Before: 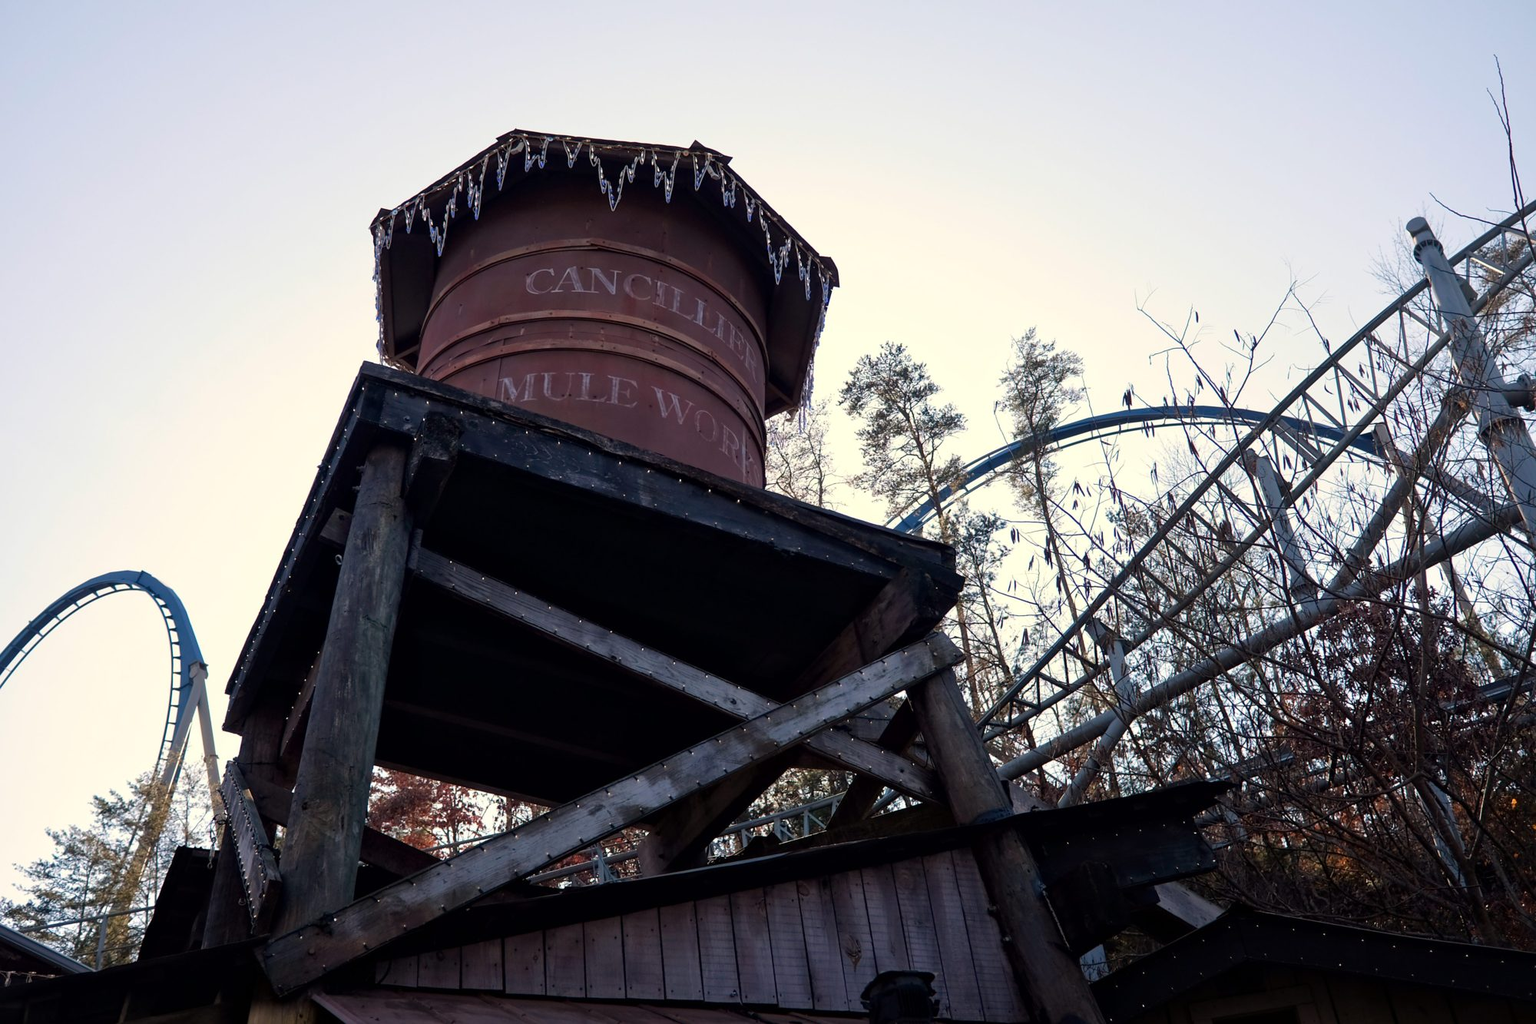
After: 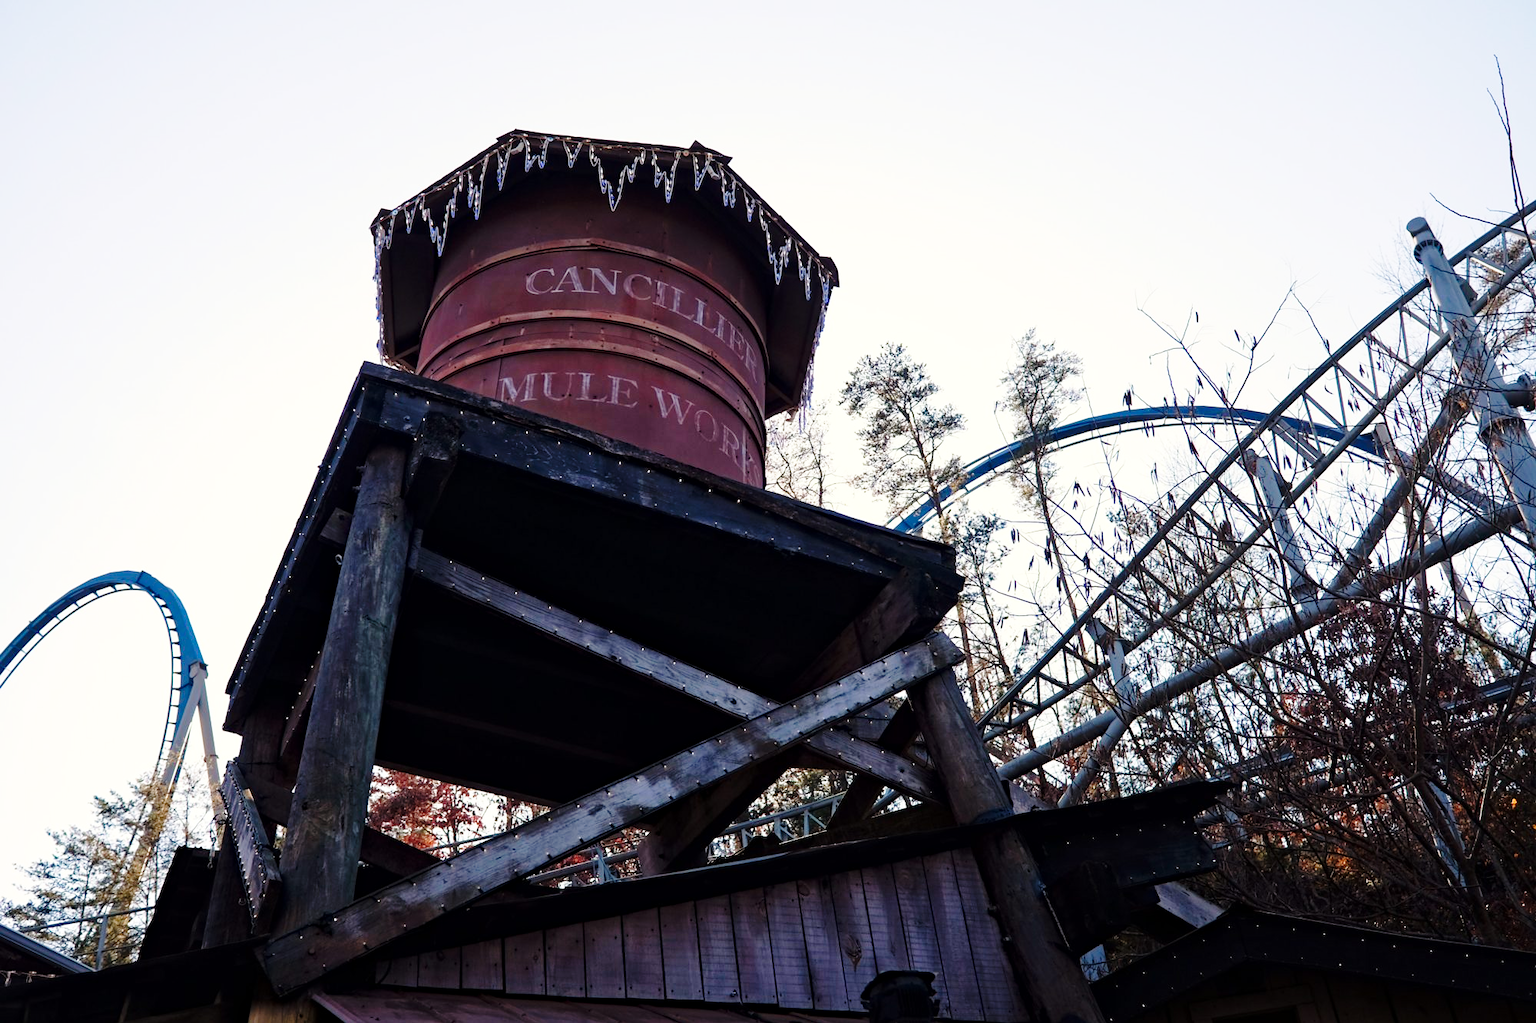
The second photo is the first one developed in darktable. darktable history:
color correction: highlights b* 0.016
base curve: curves: ch0 [(0, 0) (0.028, 0.03) (0.121, 0.232) (0.46, 0.748) (0.859, 0.968) (1, 1)], preserve colors none
haze removal: compatibility mode true, adaptive false
